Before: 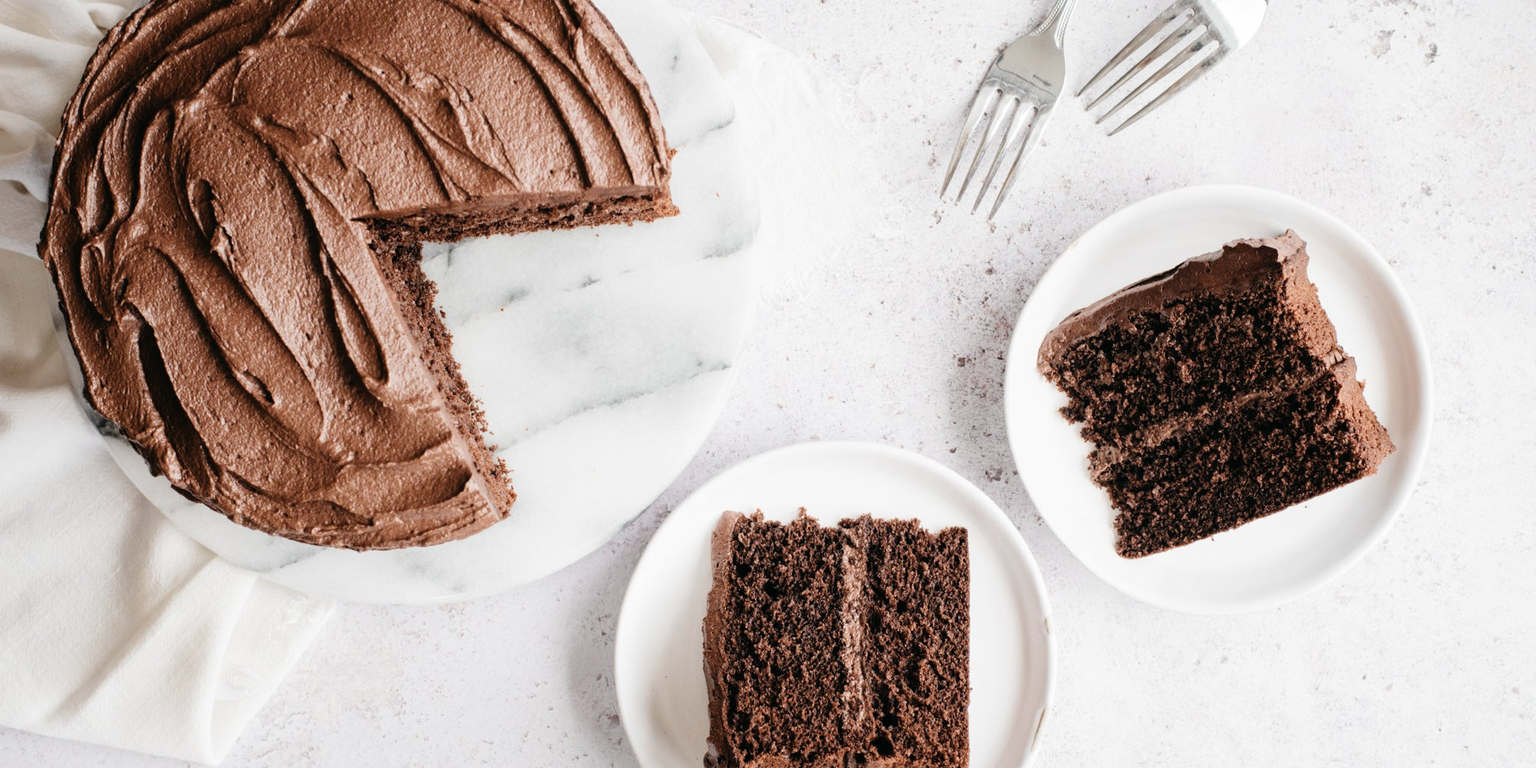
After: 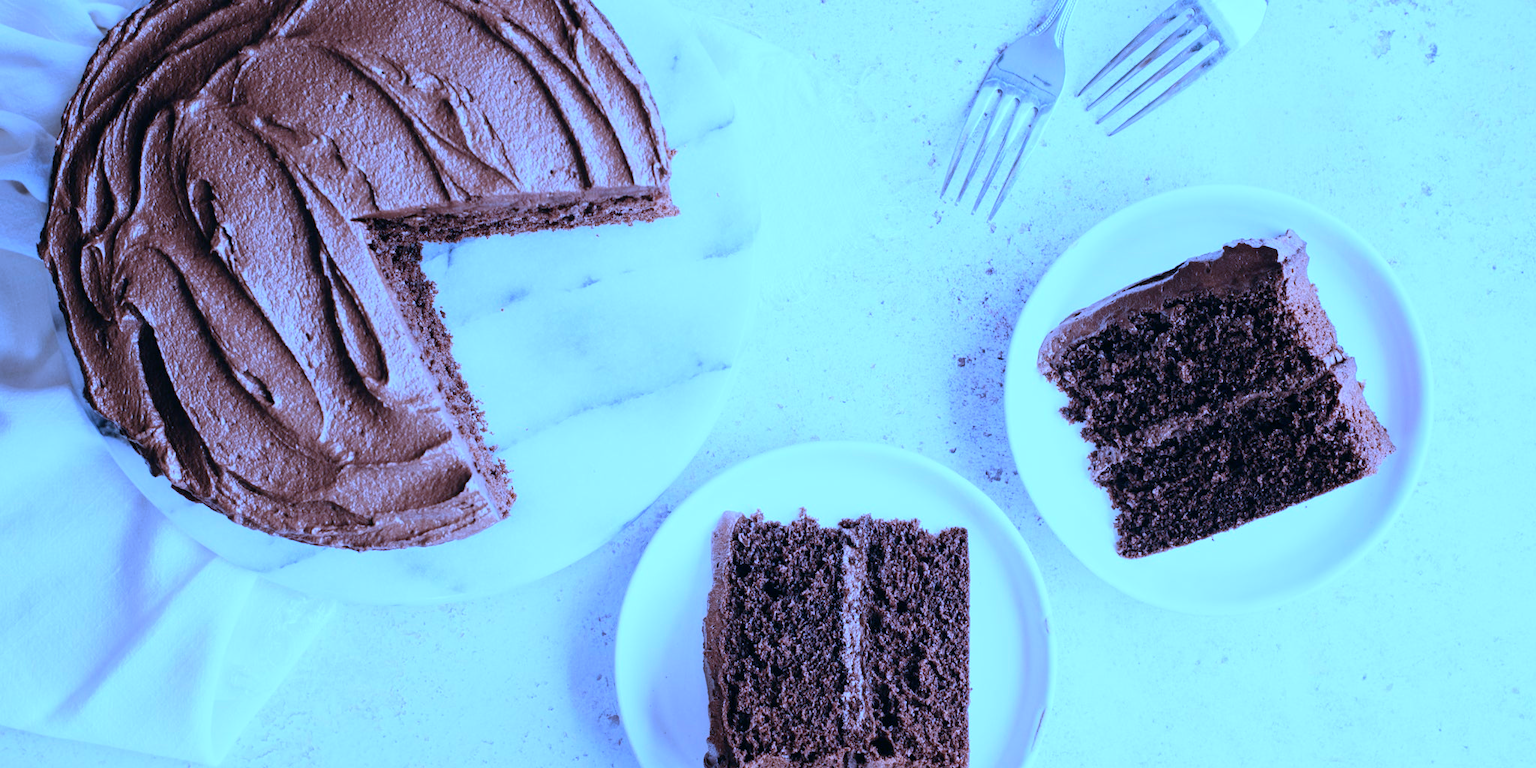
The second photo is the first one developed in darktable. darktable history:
color calibration: illuminant custom, x 0.46, y 0.428, temperature 2635.03 K
